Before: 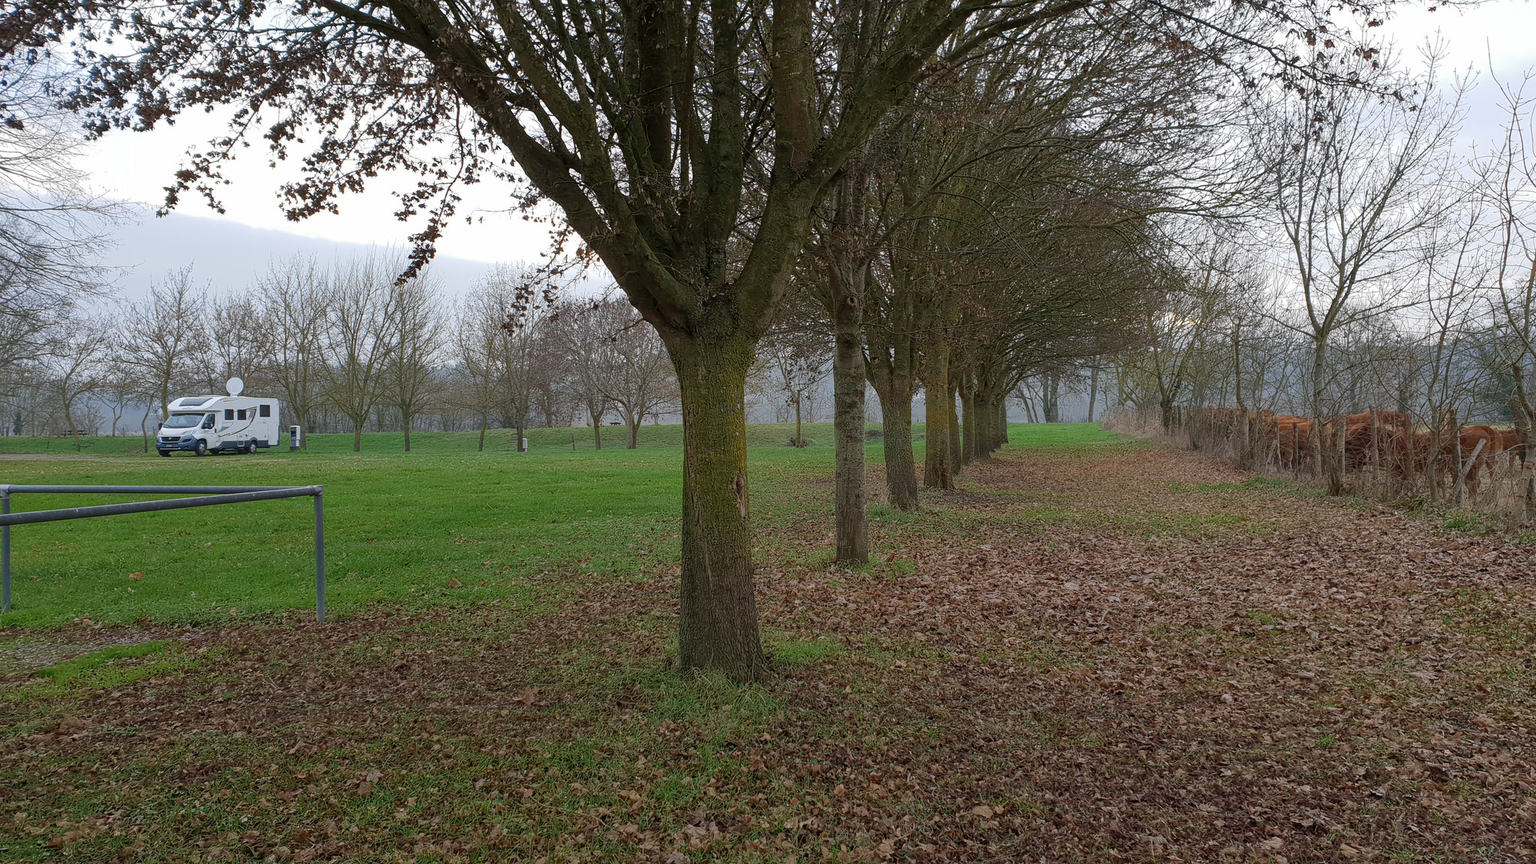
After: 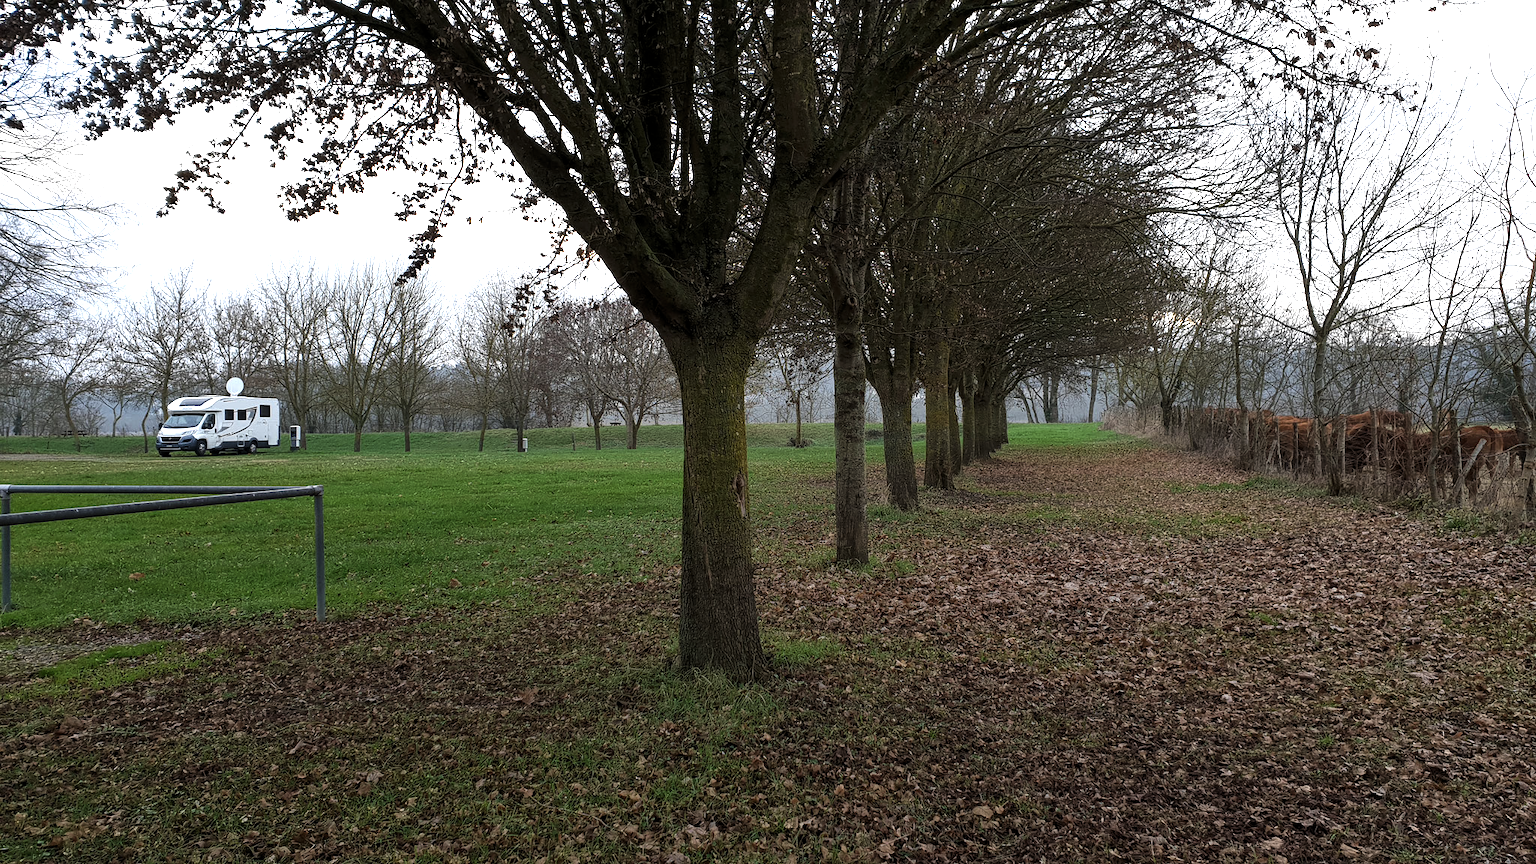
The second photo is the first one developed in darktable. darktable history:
levels: black 0.026%, levels [0.044, 0.475, 0.791]
